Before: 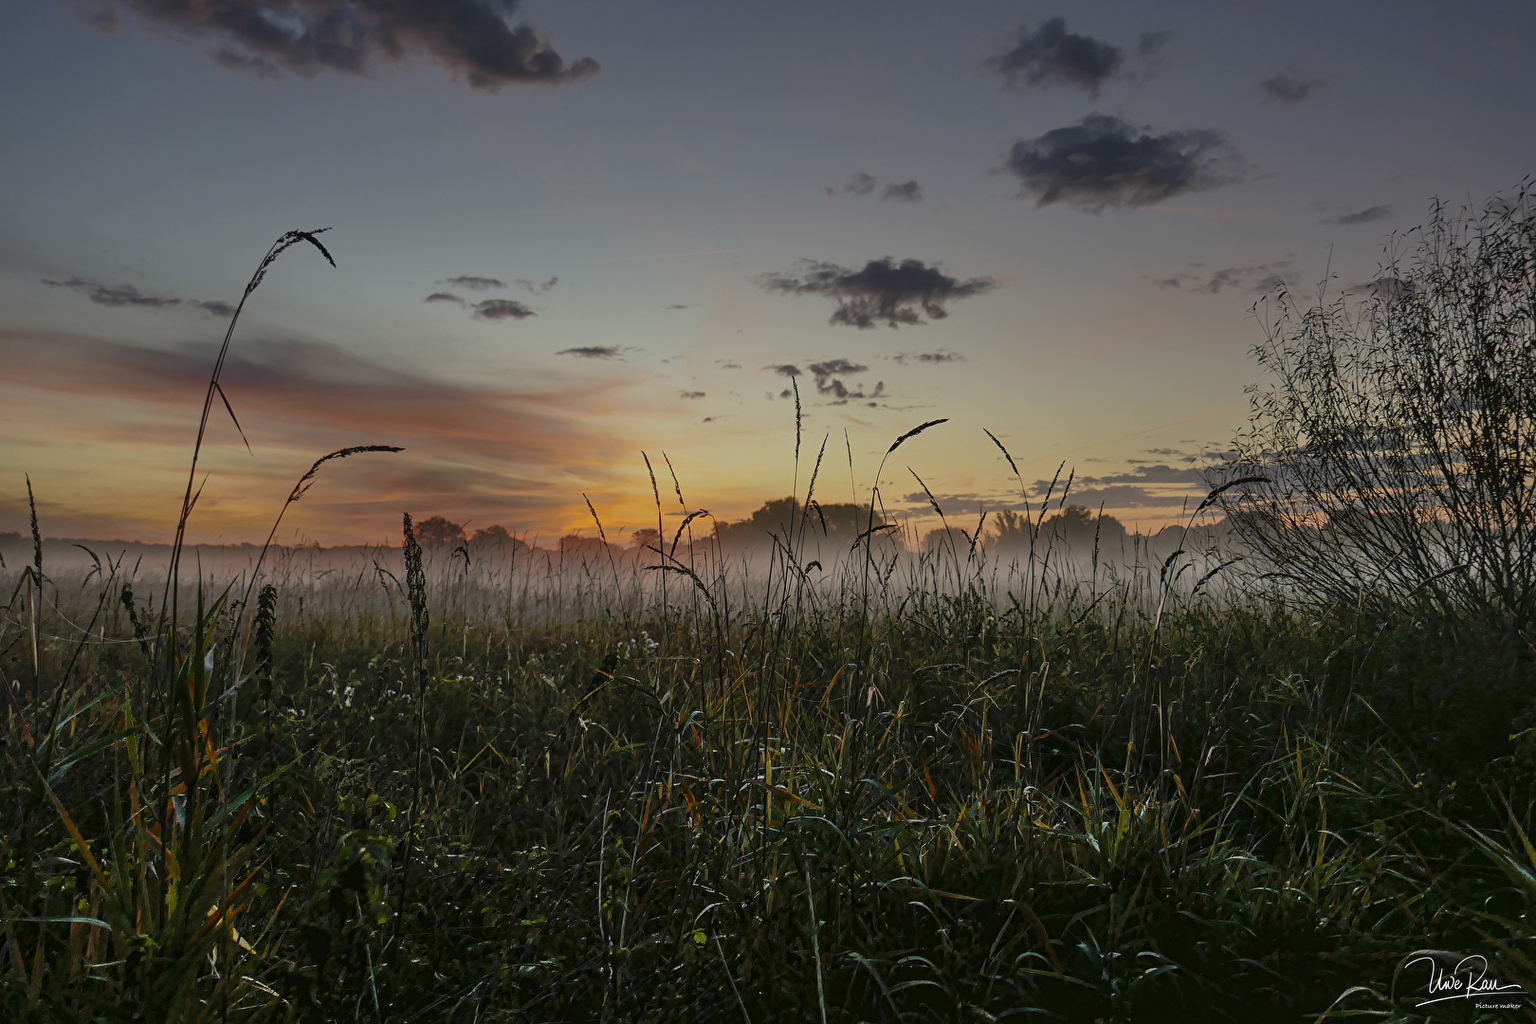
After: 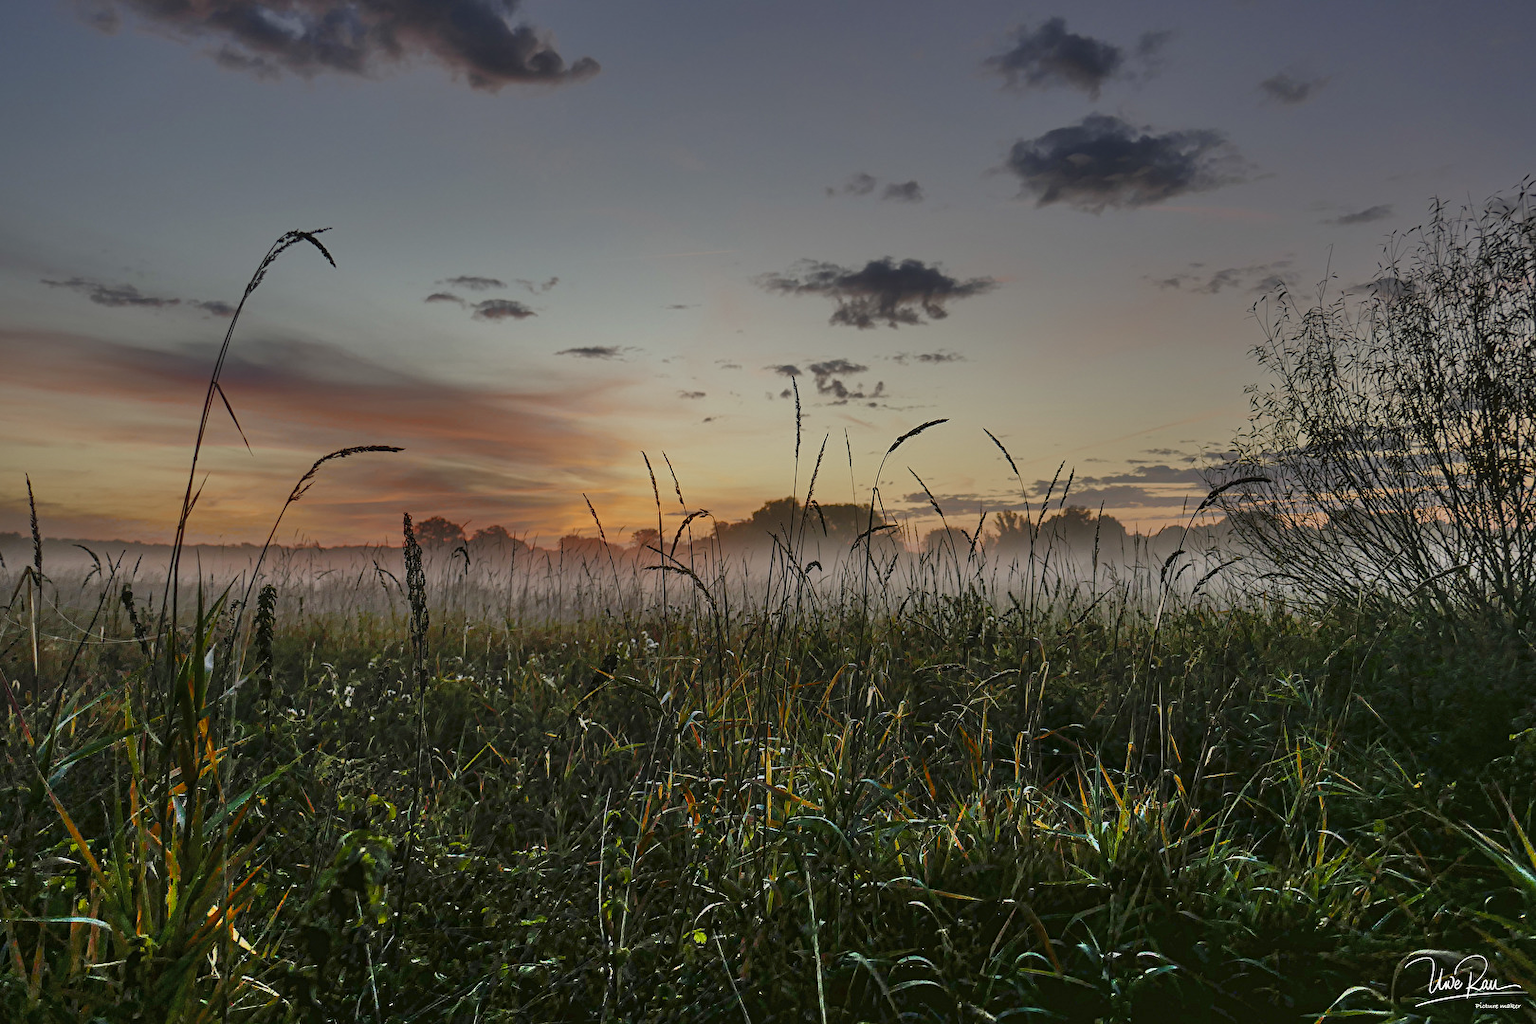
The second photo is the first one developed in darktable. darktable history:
color balance rgb: perceptual saturation grading › global saturation 0.577%, perceptual saturation grading › highlights -31.638%, perceptual saturation grading › mid-tones 5.122%, perceptual saturation grading › shadows 18.788%
shadows and highlights: highlights 70.34, soften with gaussian
